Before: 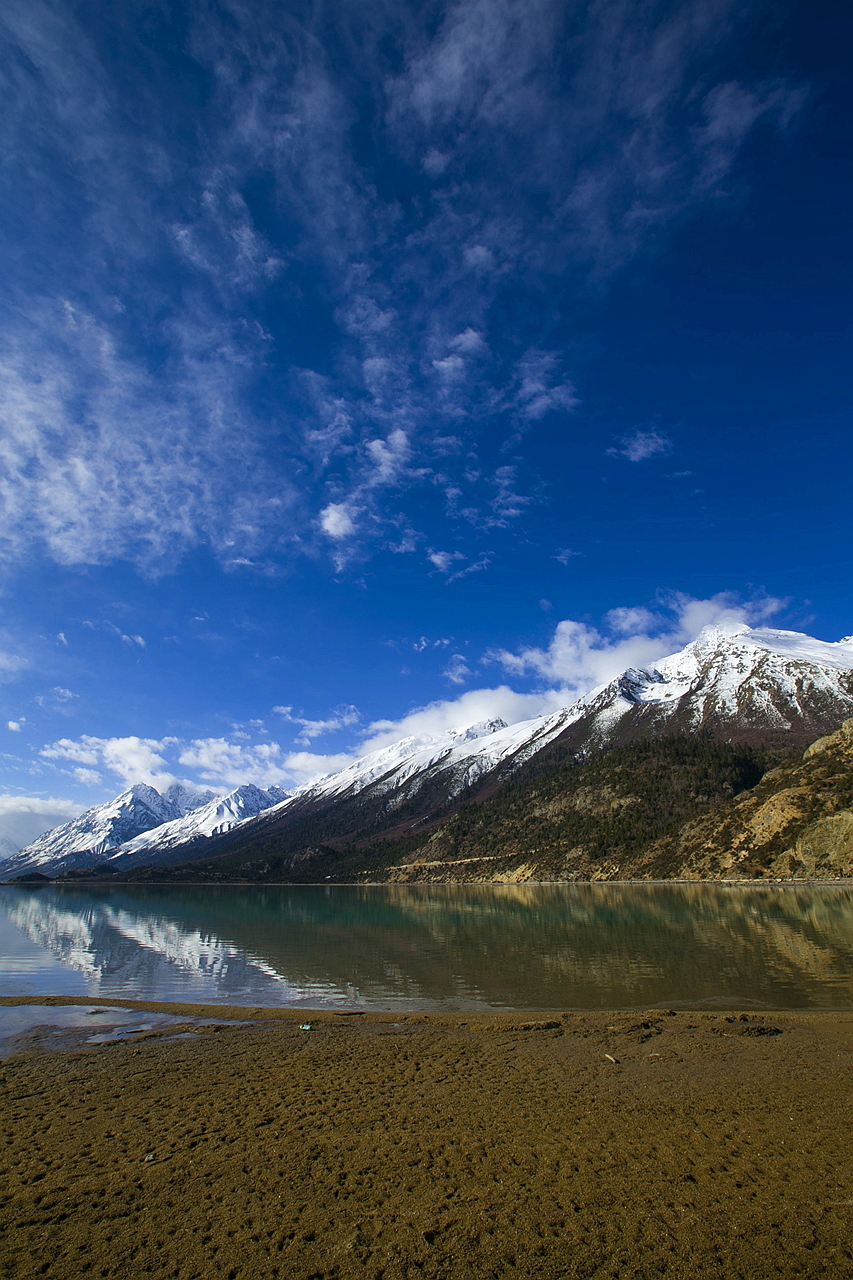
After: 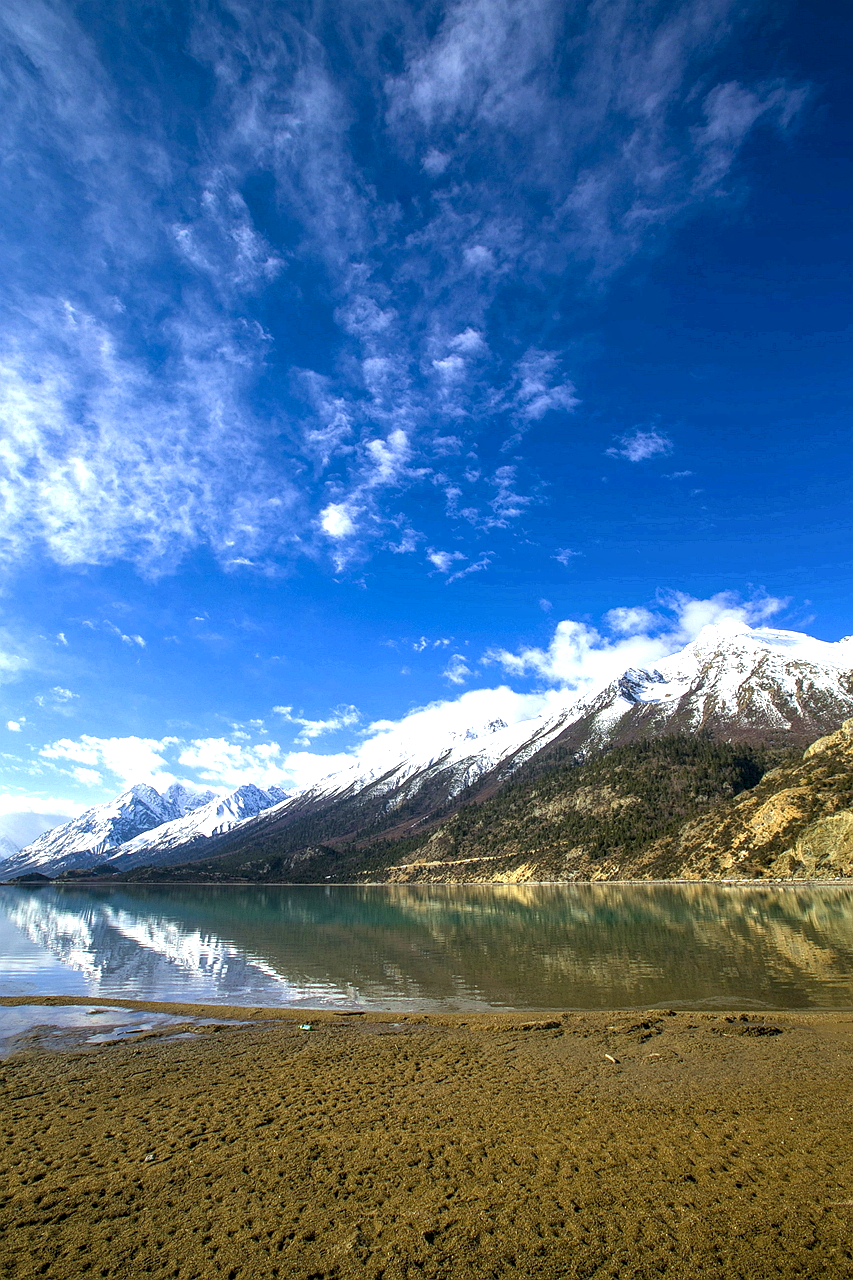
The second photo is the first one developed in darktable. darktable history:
local contrast: detail 130%
exposure: black level correction 0.001, exposure 1.117 EV, compensate highlight preservation false
